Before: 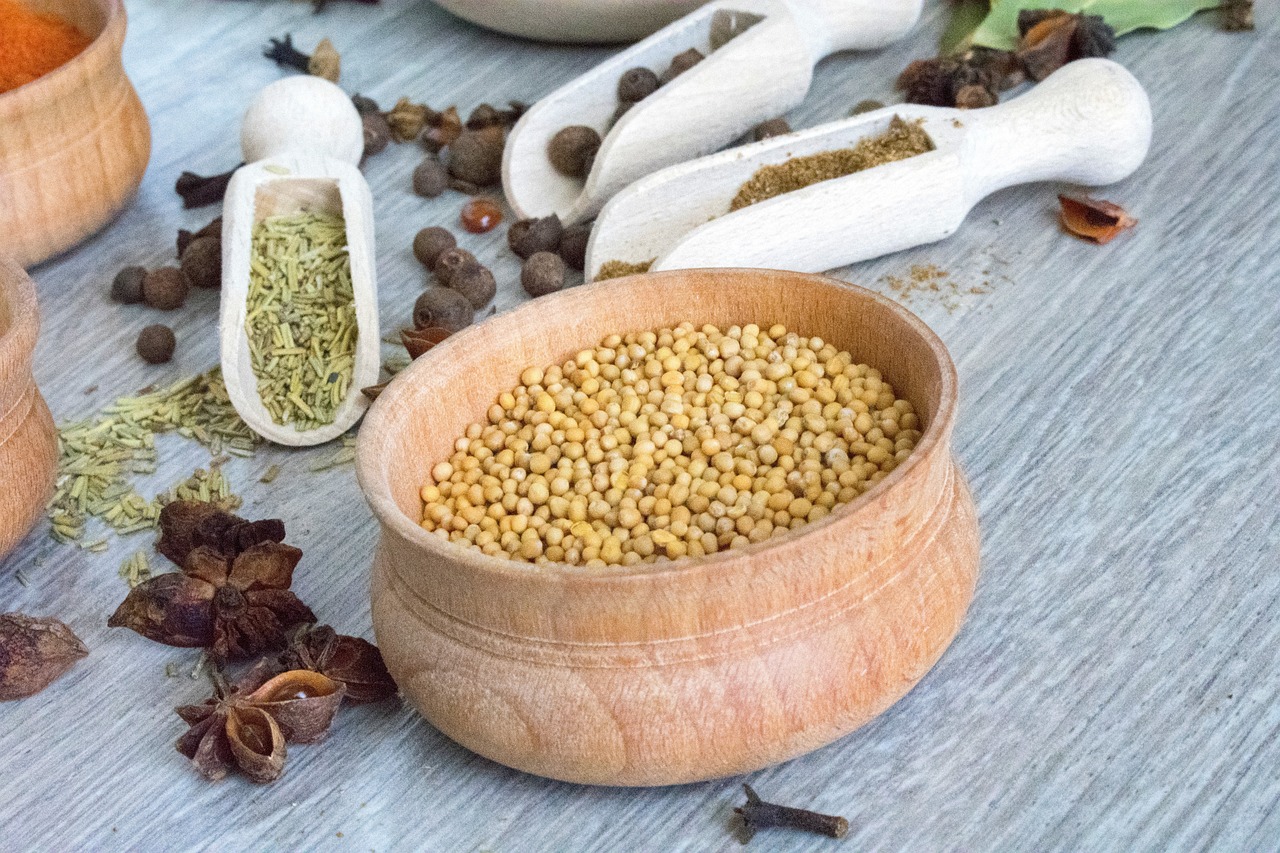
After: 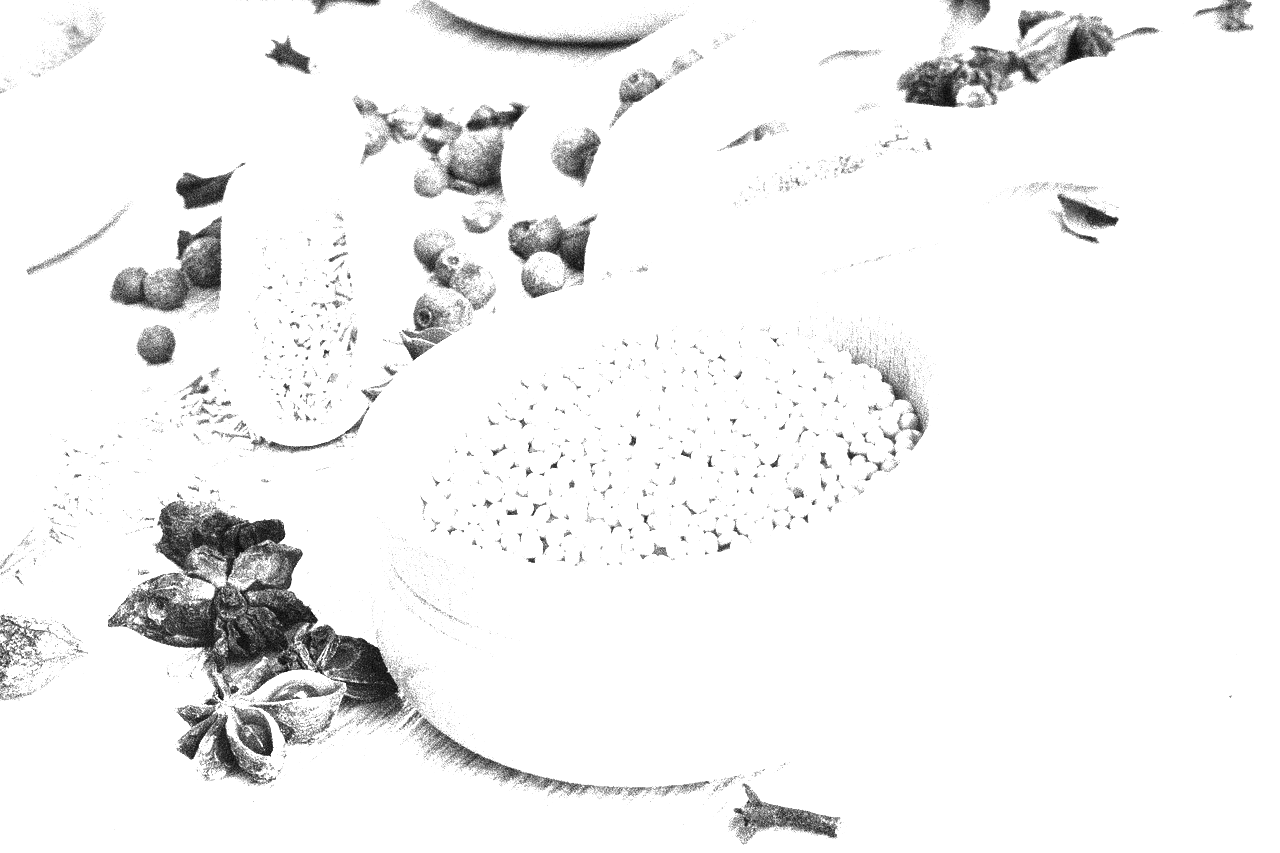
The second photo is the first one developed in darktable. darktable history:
monochrome: on, module defaults
exposure: exposure 3 EV, compensate highlight preservation false
levels: levels [0, 0.618, 1]
